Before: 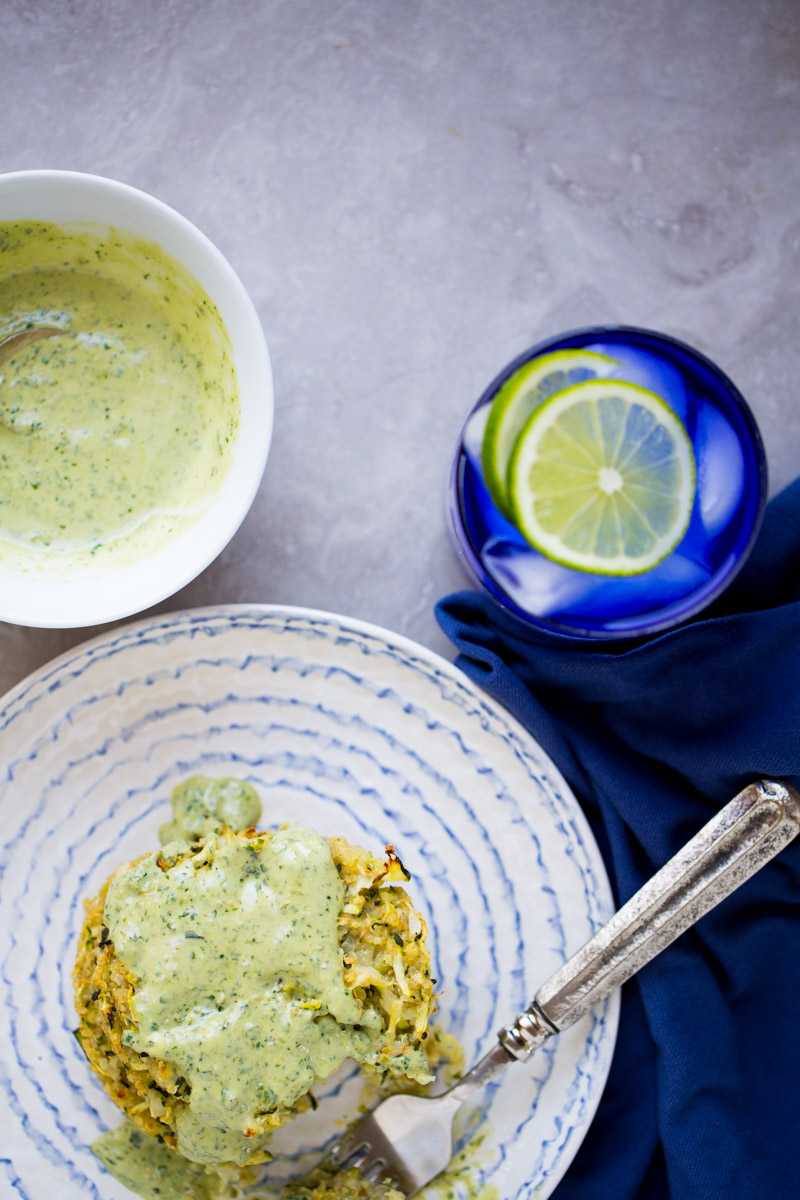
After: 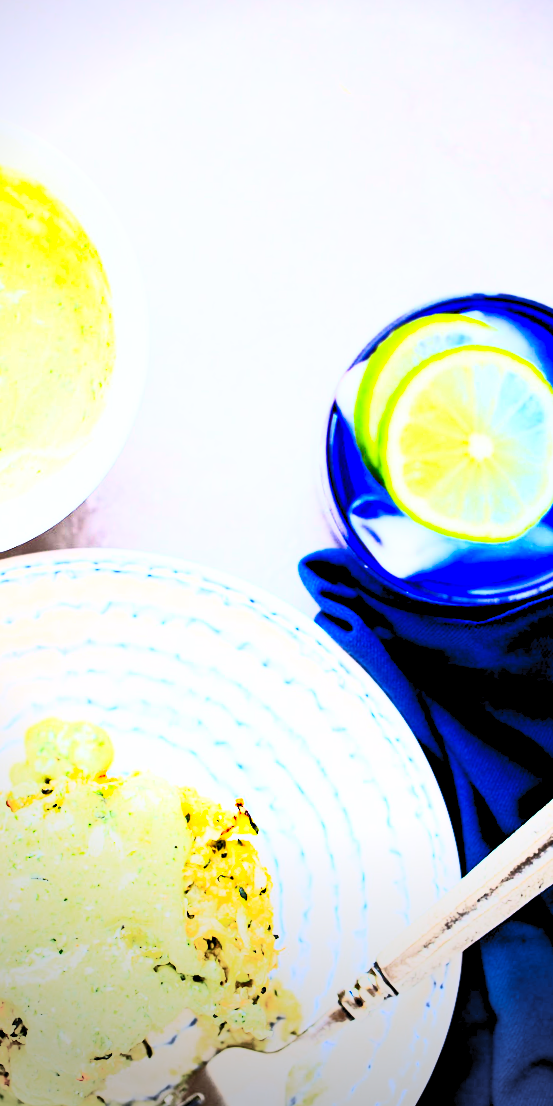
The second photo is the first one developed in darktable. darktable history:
vignetting: fall-off start 73.57%, center (0.22, -0.235)
rgb levels: preserve colors sum RGB, levels [[0.038, 0.433, 0.934], [0, 0.5, 1], [0, 0.5, 1]]
contrast brightness saturation: contrast 0.83, brightness 0.59, saturation 0.59
crop and rotate: angle -3.27°, left 14.277%, top 0.028%, right 10.766%, bottom 0.028%
base curve: curves: ch0 [(0, 0) (0.036, 0.025) (0.121, 0.166) (0.206, 0.329) (0.605, 0.79) (1, 1)], preserve colors none
